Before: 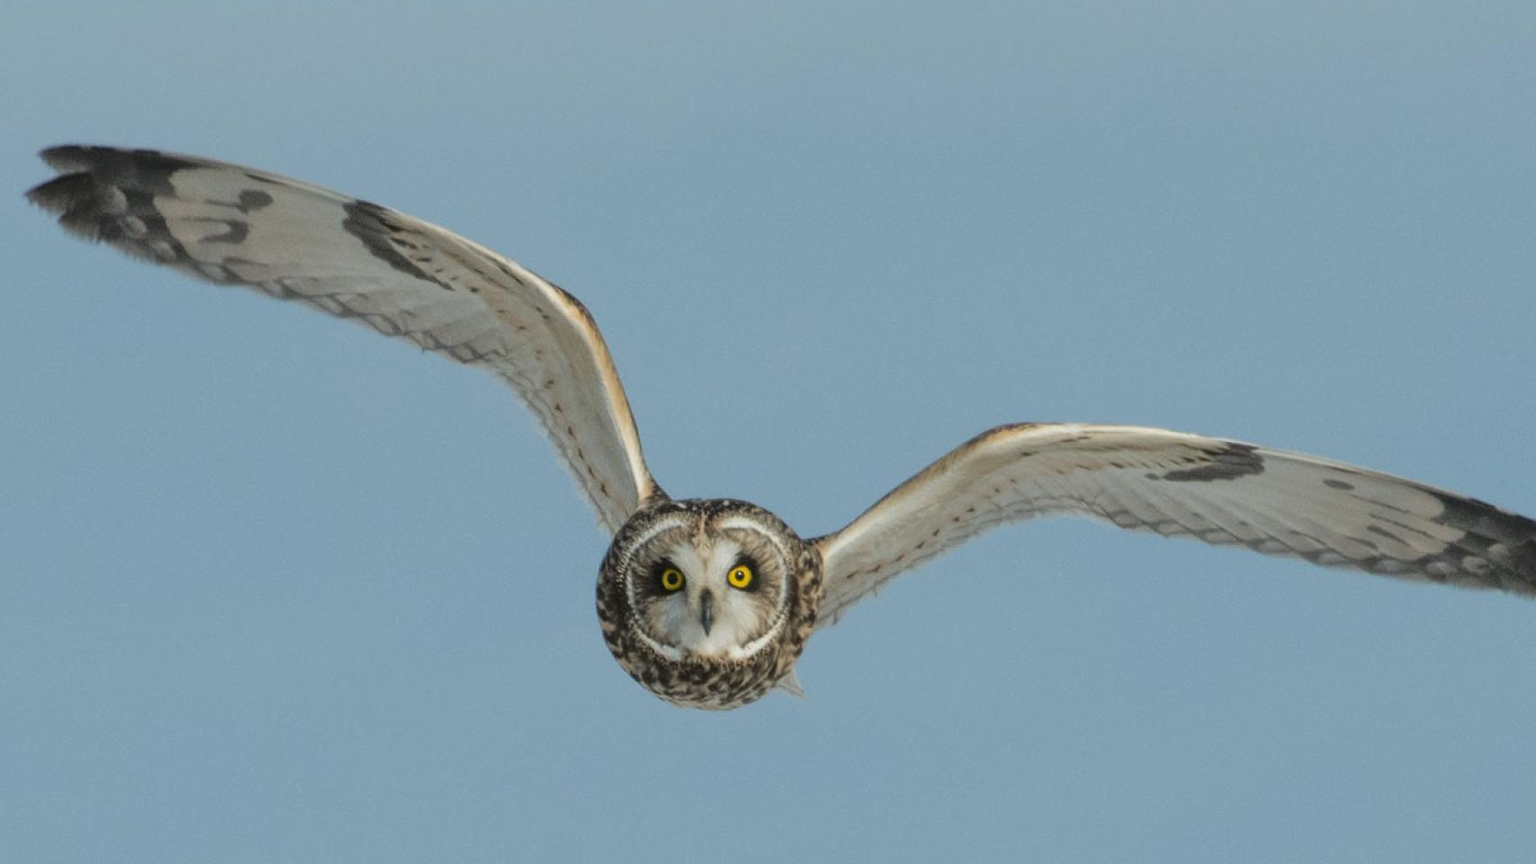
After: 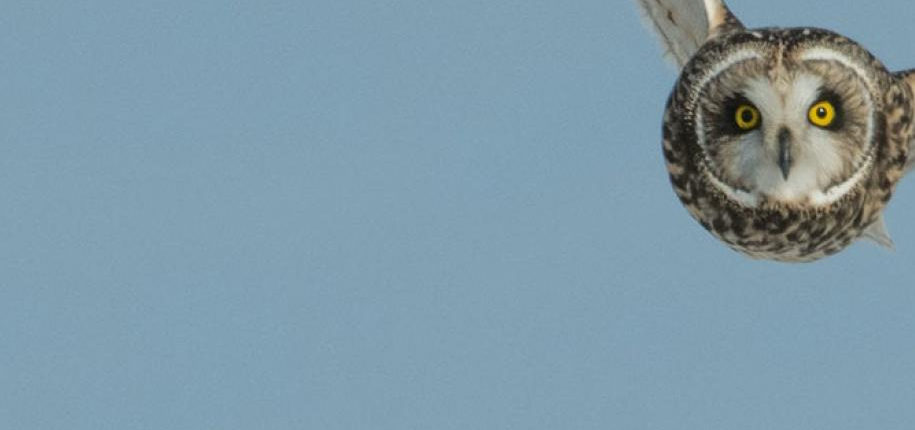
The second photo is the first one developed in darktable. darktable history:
crop and rotate: top 54.962%, right 46.362%, bottom 0.226%
